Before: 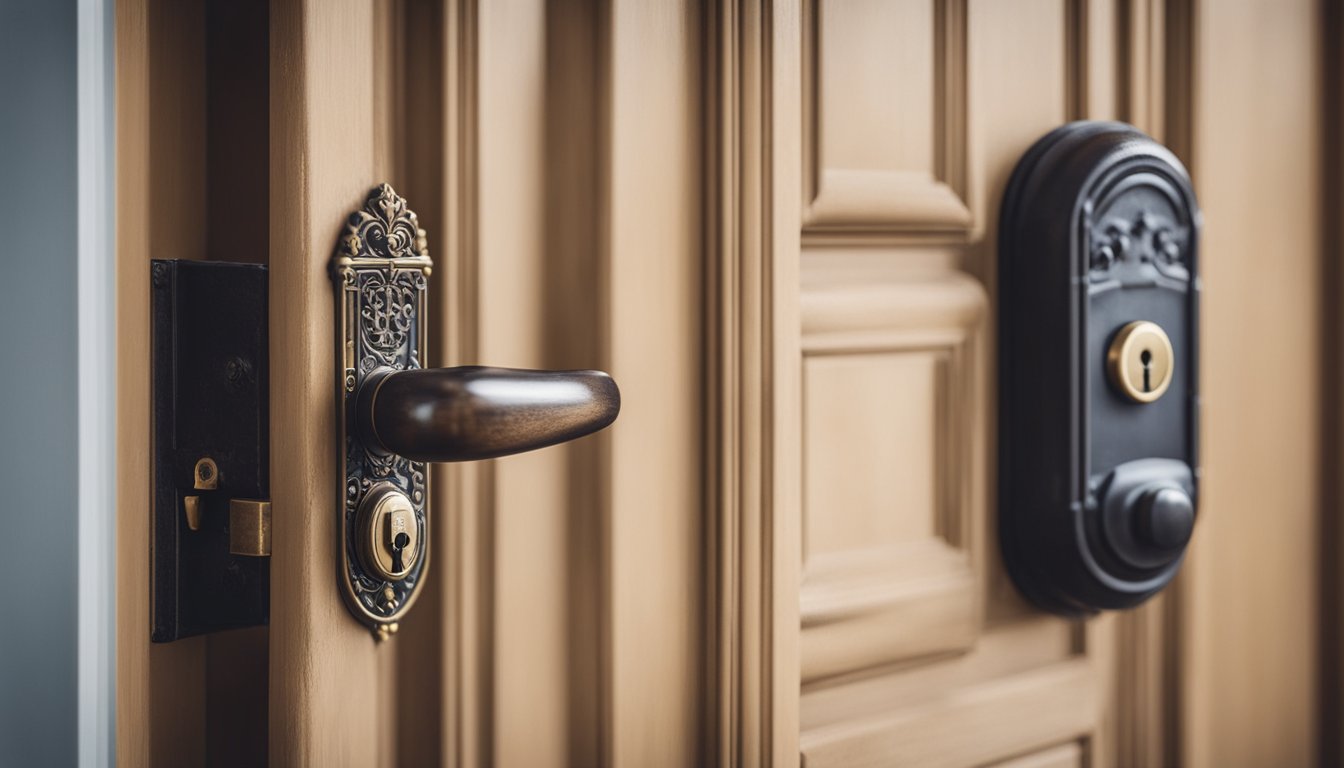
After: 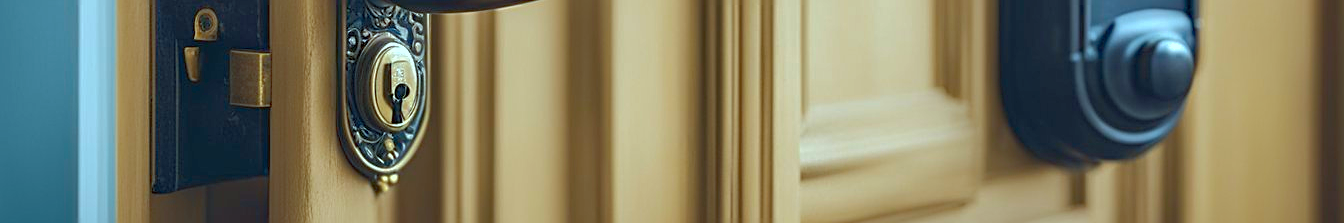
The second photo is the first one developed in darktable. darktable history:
sharpen: on, module defaults
crop and rotate: top 58.528%, bottom 12.332%
color correction: highlights a* -7.49, highlights b* 1.44, shadows a* -3.41, saturation 1.45
exposure: exposure 0.211 EV, compensate highlight preservation false
shadows and highlights: highlights color adjustment 32.96%
haze removal: compatibility mode true, adaptive false
color calibration: illuminant custom, x 0.368, y 0.373, temperature 4342.97 K
